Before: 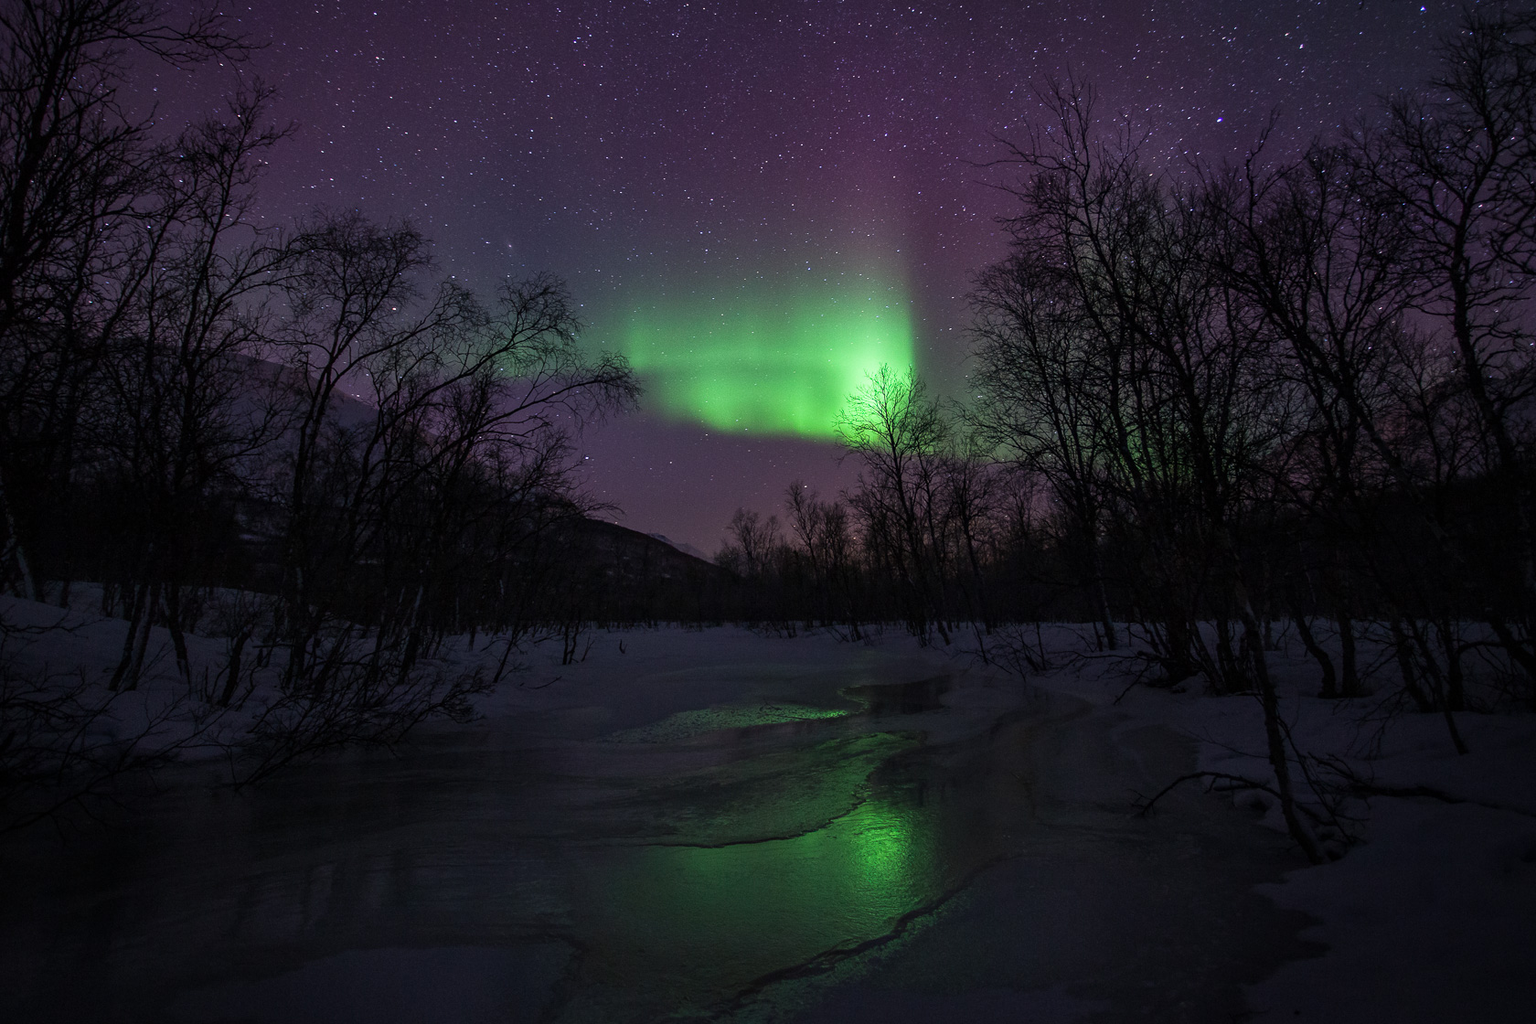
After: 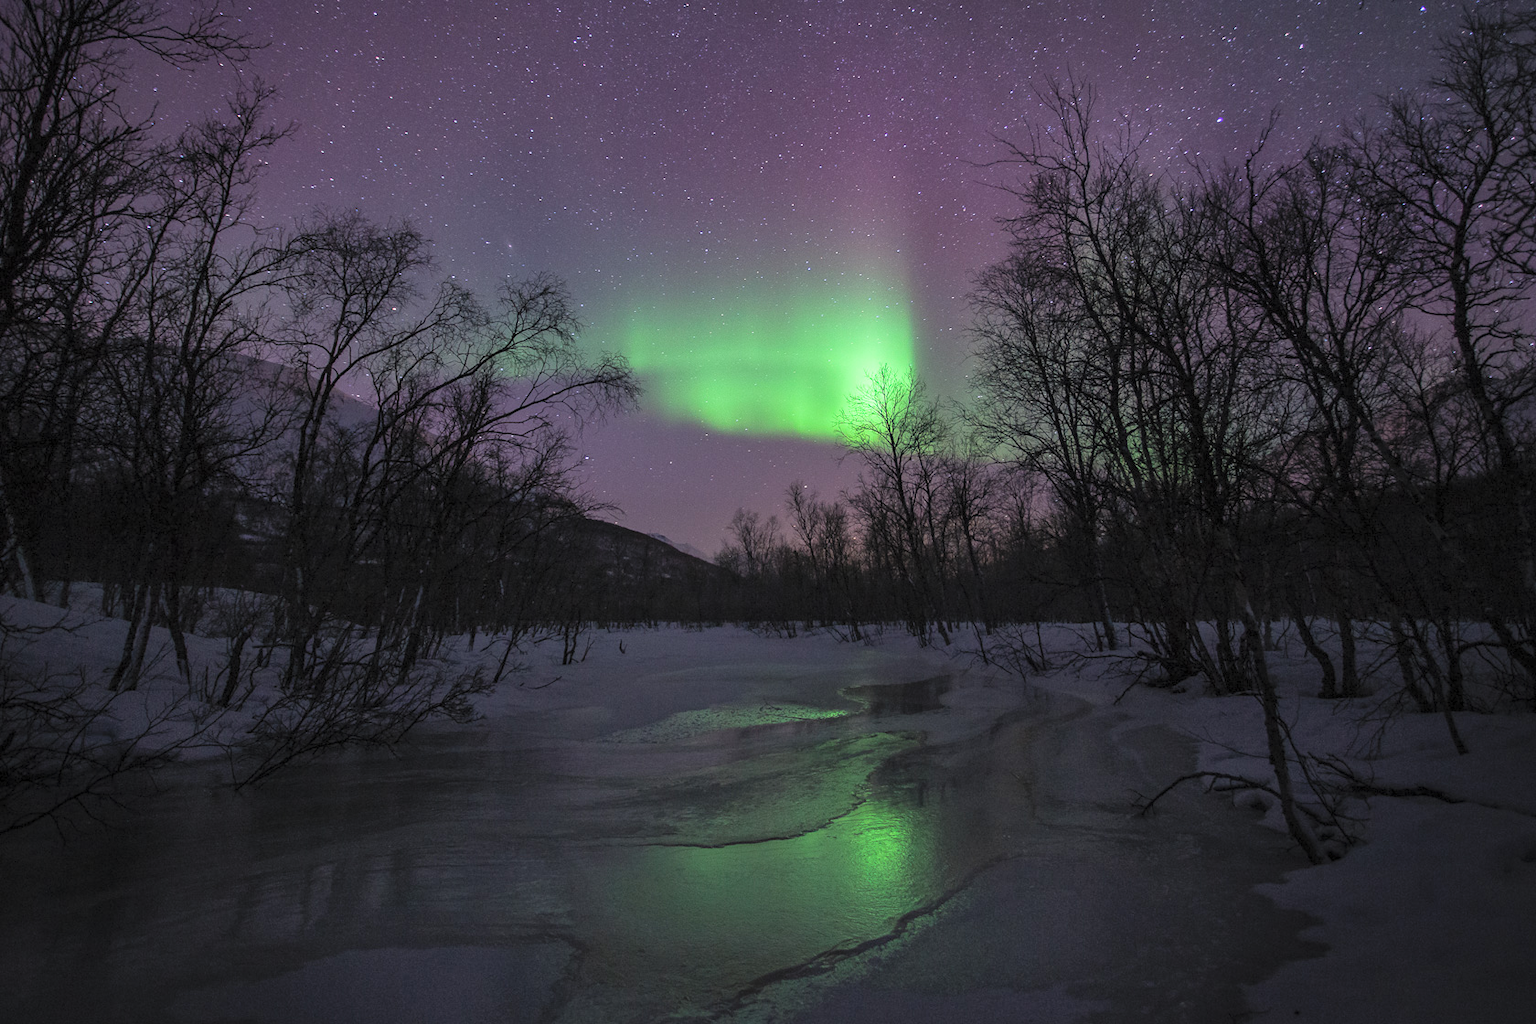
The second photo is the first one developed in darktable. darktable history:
contrast brightness saturation: brightness 0.284
